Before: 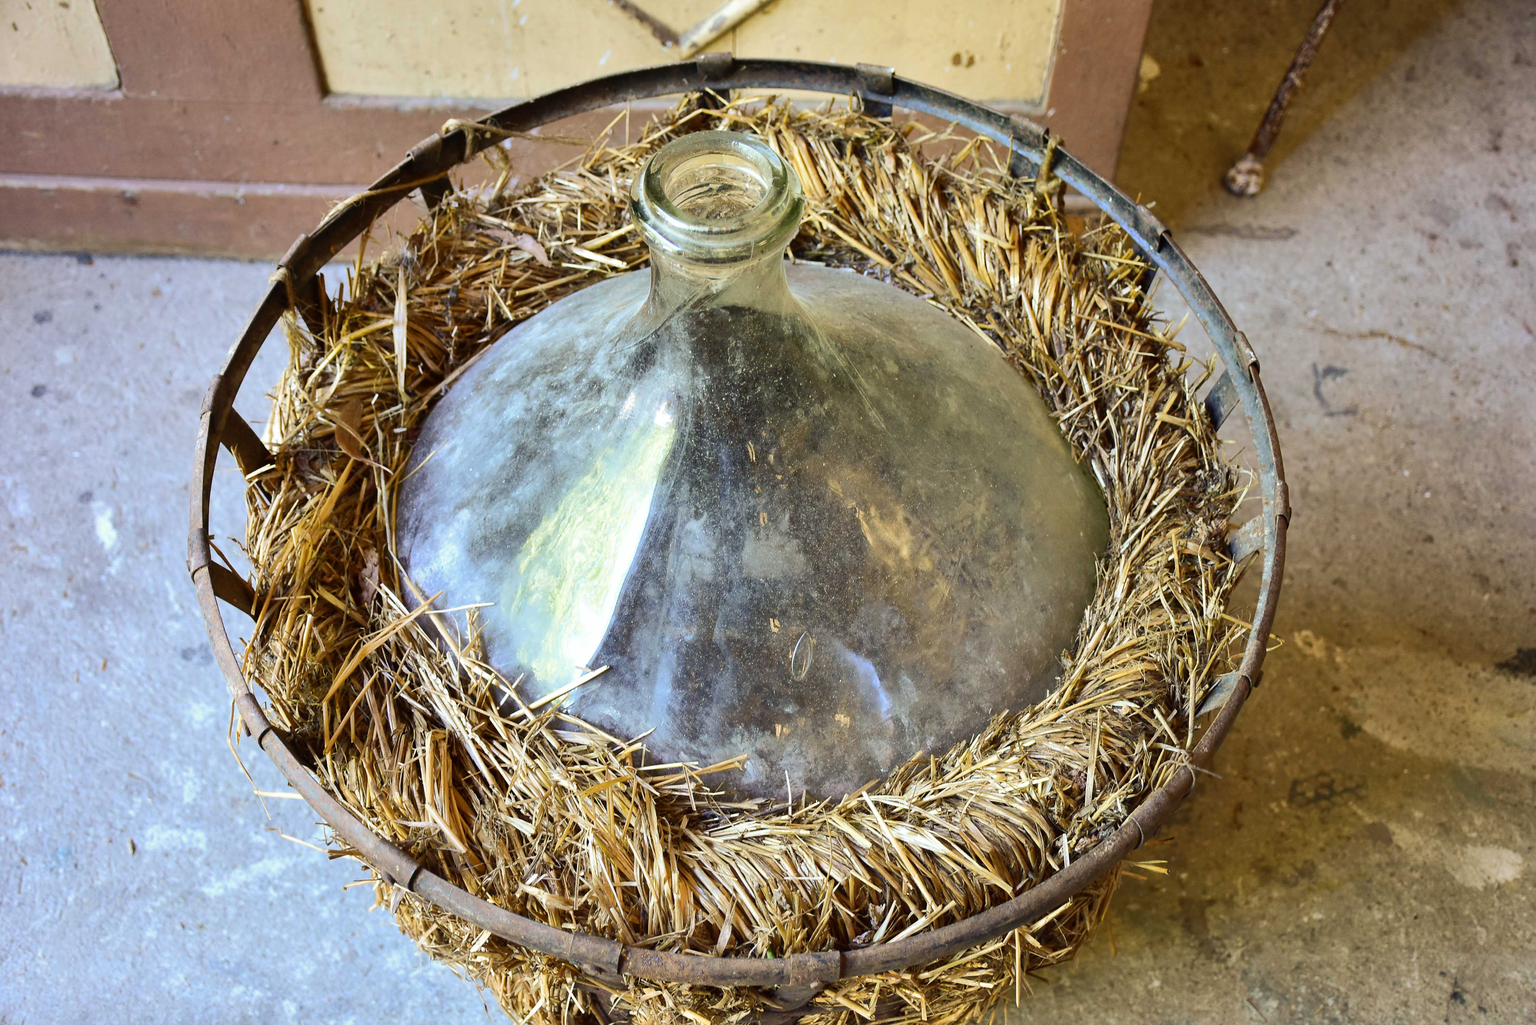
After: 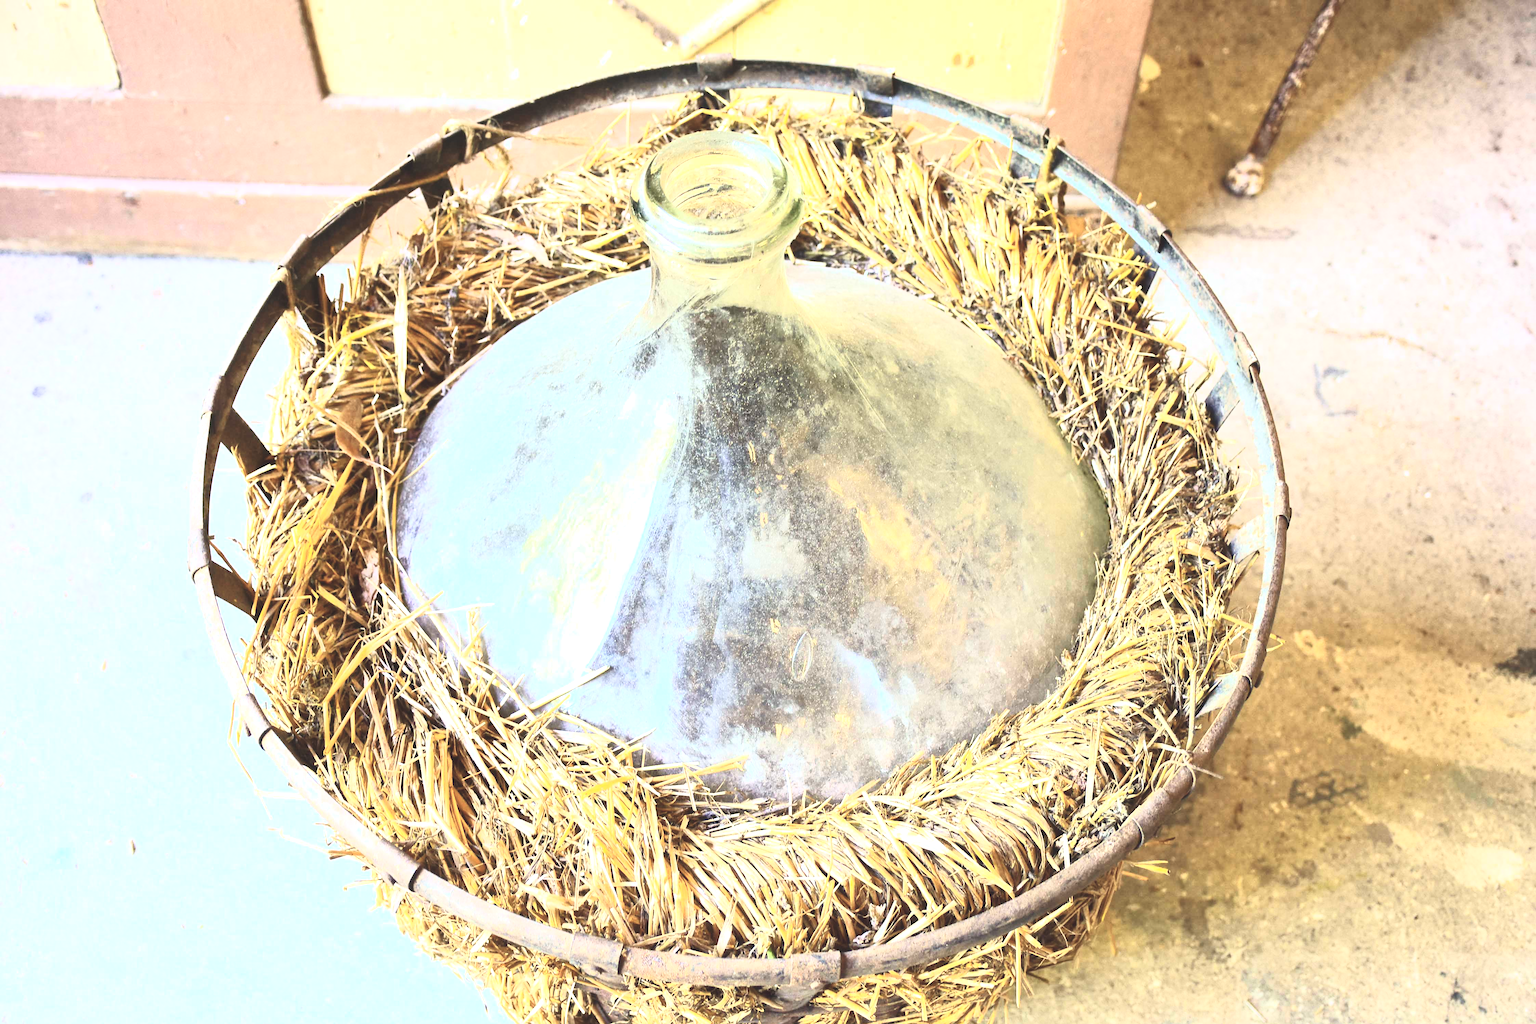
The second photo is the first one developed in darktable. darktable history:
contrast brightness saturation: contrast 0.384, brightness 0.528
exposure: black level correction -0.005, exposure 0.613 EV, compensate exposure bias true, compensate highlight preservation false
tone equalizer: -8 EV -0.445 EV, -7 EV -0.394 EV, -6 EV -0.372 EV, -5 EV -0.24 EV, -3 EV 0.24 EV, -2 EV 0.336 EV, -1 EV 0.371 EV, +0 EV 0.442 EV
